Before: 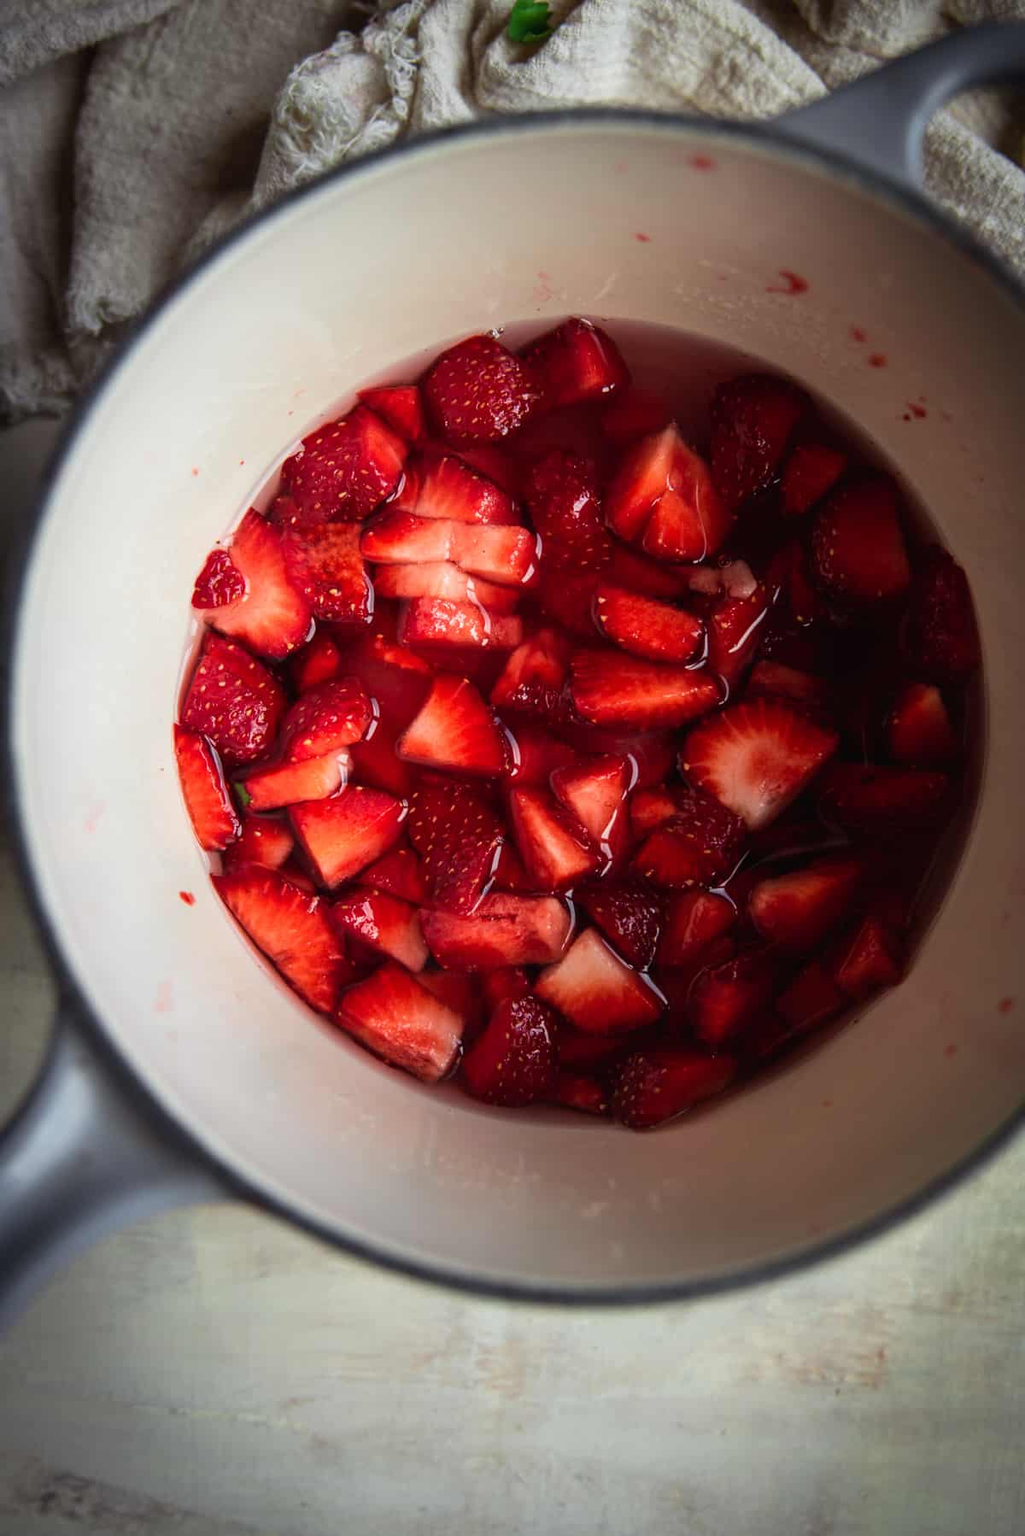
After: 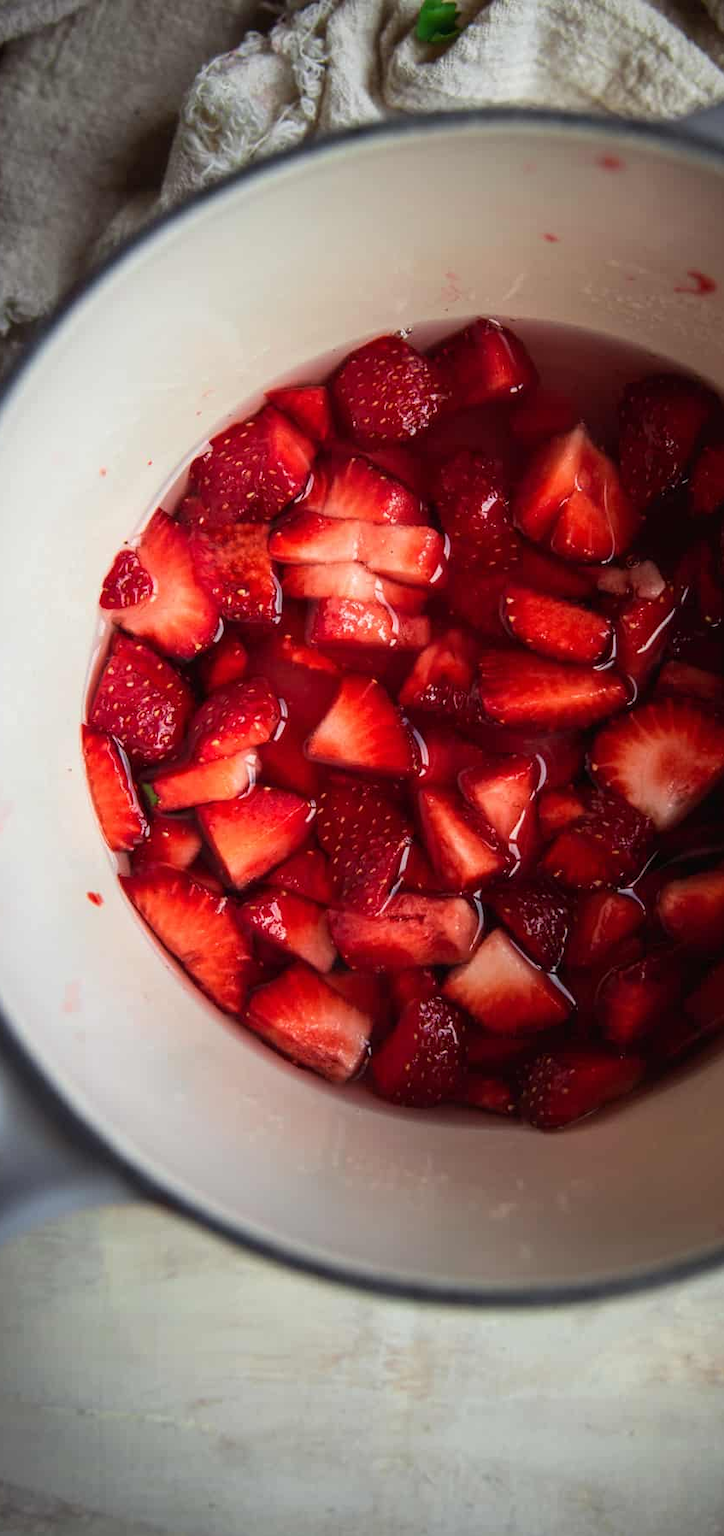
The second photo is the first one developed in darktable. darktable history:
crop and rotate: left 9.074%, right 20.214%
